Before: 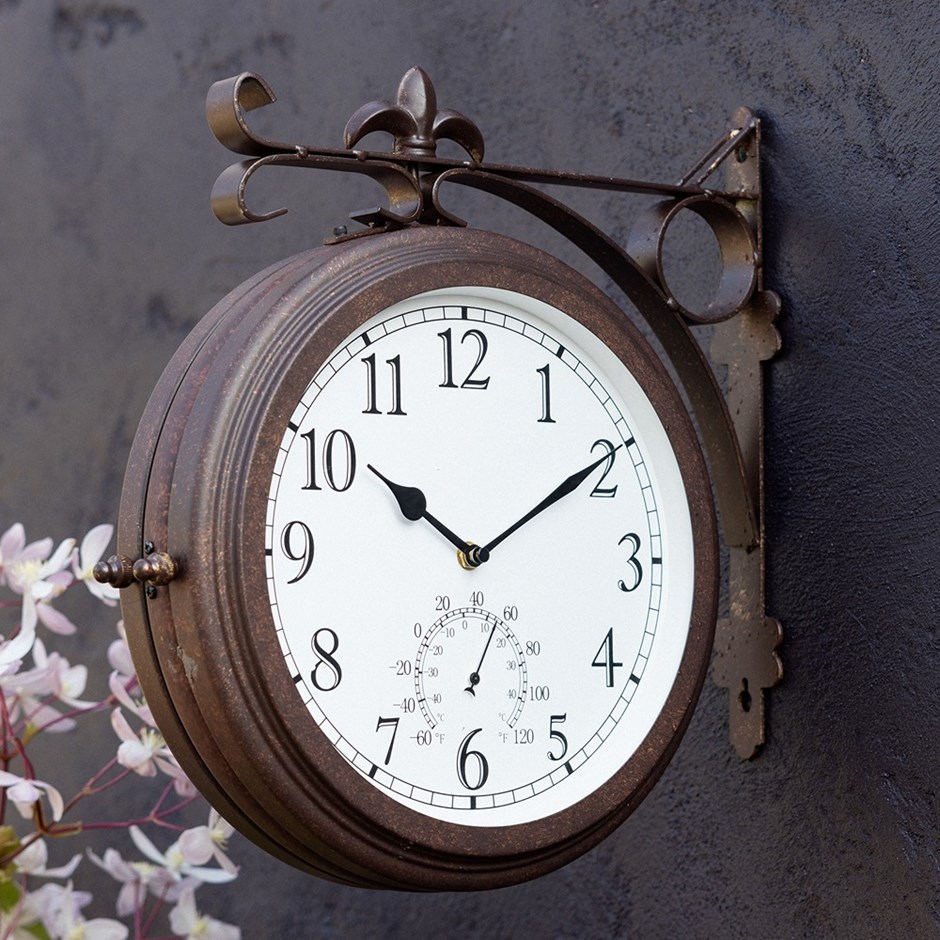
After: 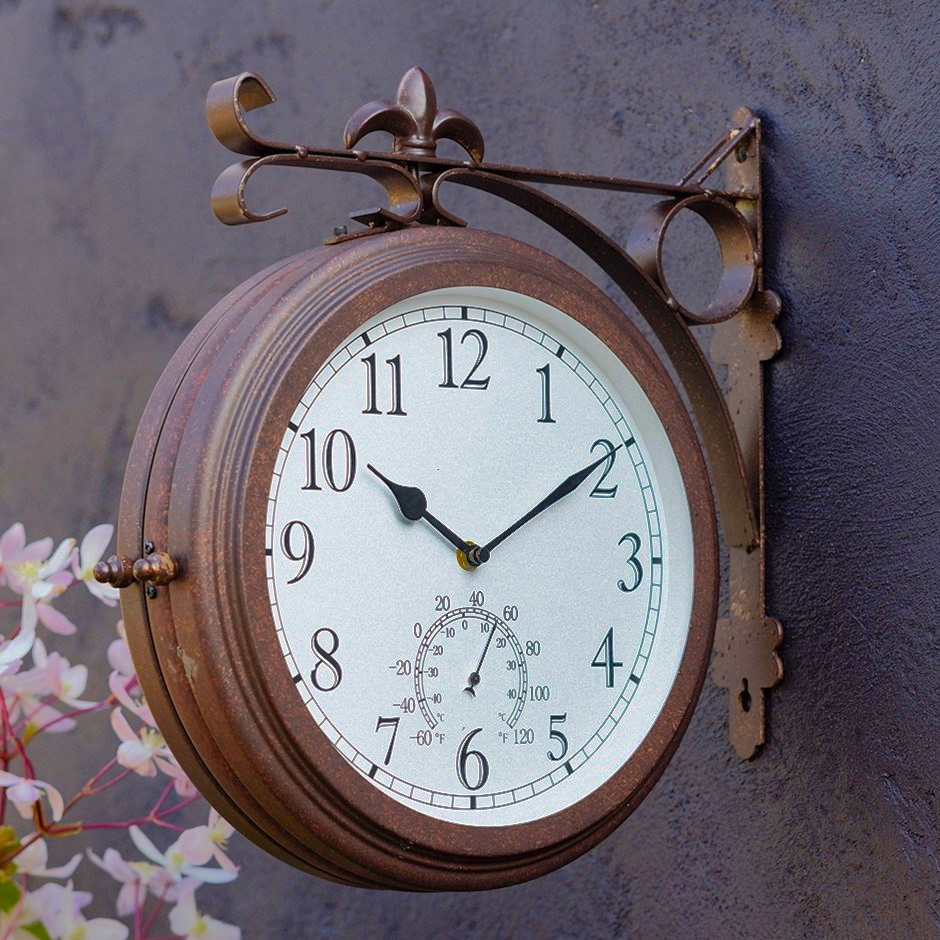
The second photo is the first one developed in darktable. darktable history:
shadows and highlights: shadows 38.43, highlights -74.54
contrast brightness saturation: contrast 0.07, brightness 0.08, saturation 0.18
color zones: curves: ch0 [(0, 0.425) (0.143, 0.422) (0.286, 0.42) (0.429, 0.419) (0.571, 0.419) (0.714, 0.42) (0.857, 0.422) (1, 0.425)]; ch1 [(0, 0.666) (0.143, 0.669) (0.286, 0.671) (0.429, 0.67) (0.571, 0.67) (0.714, 0.67) (0.857, 0.67) (1, 0.666)]
